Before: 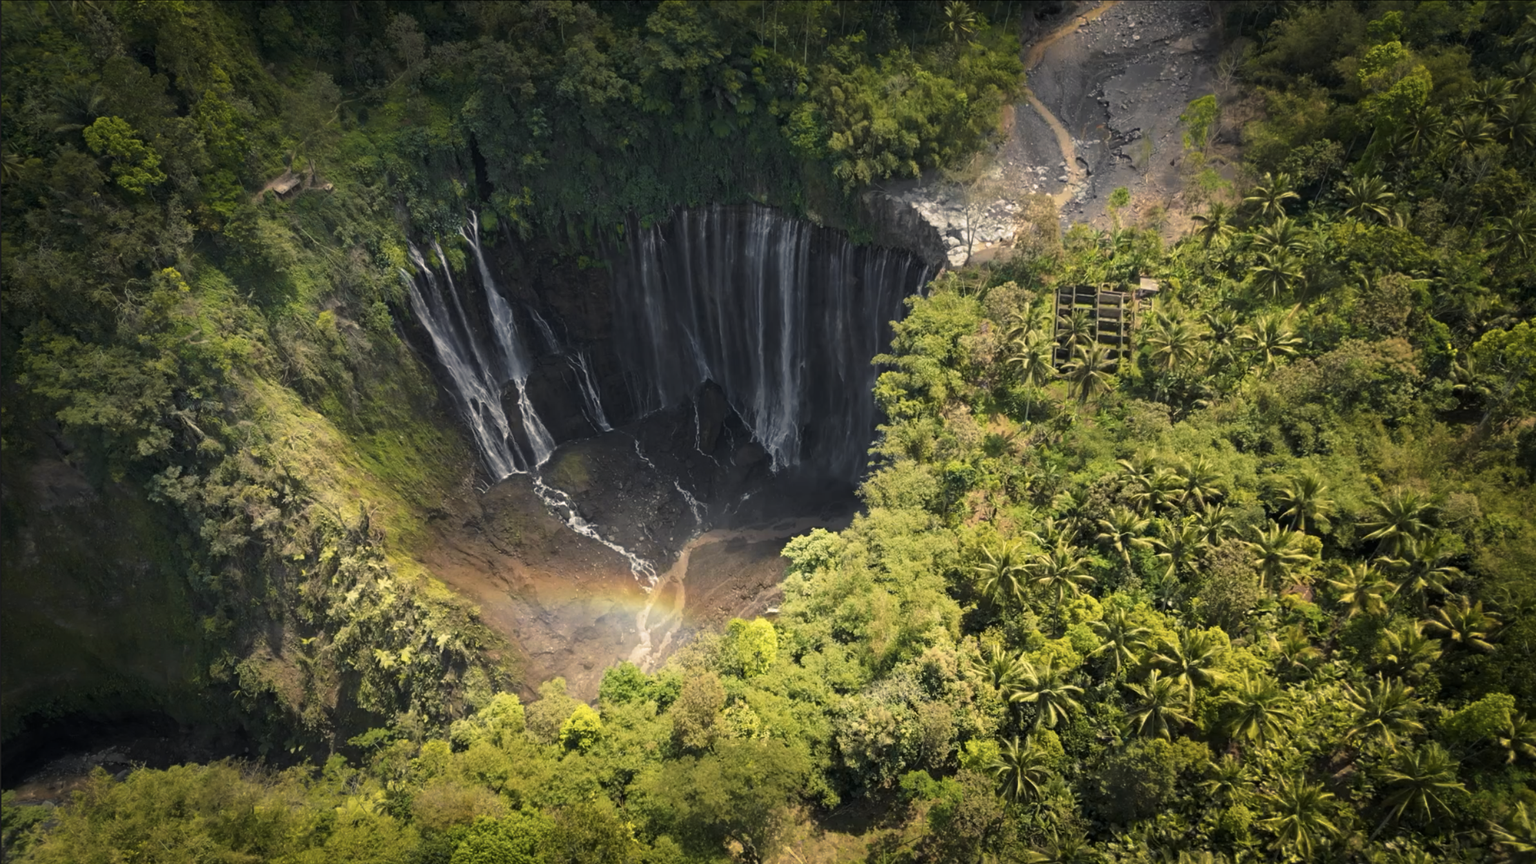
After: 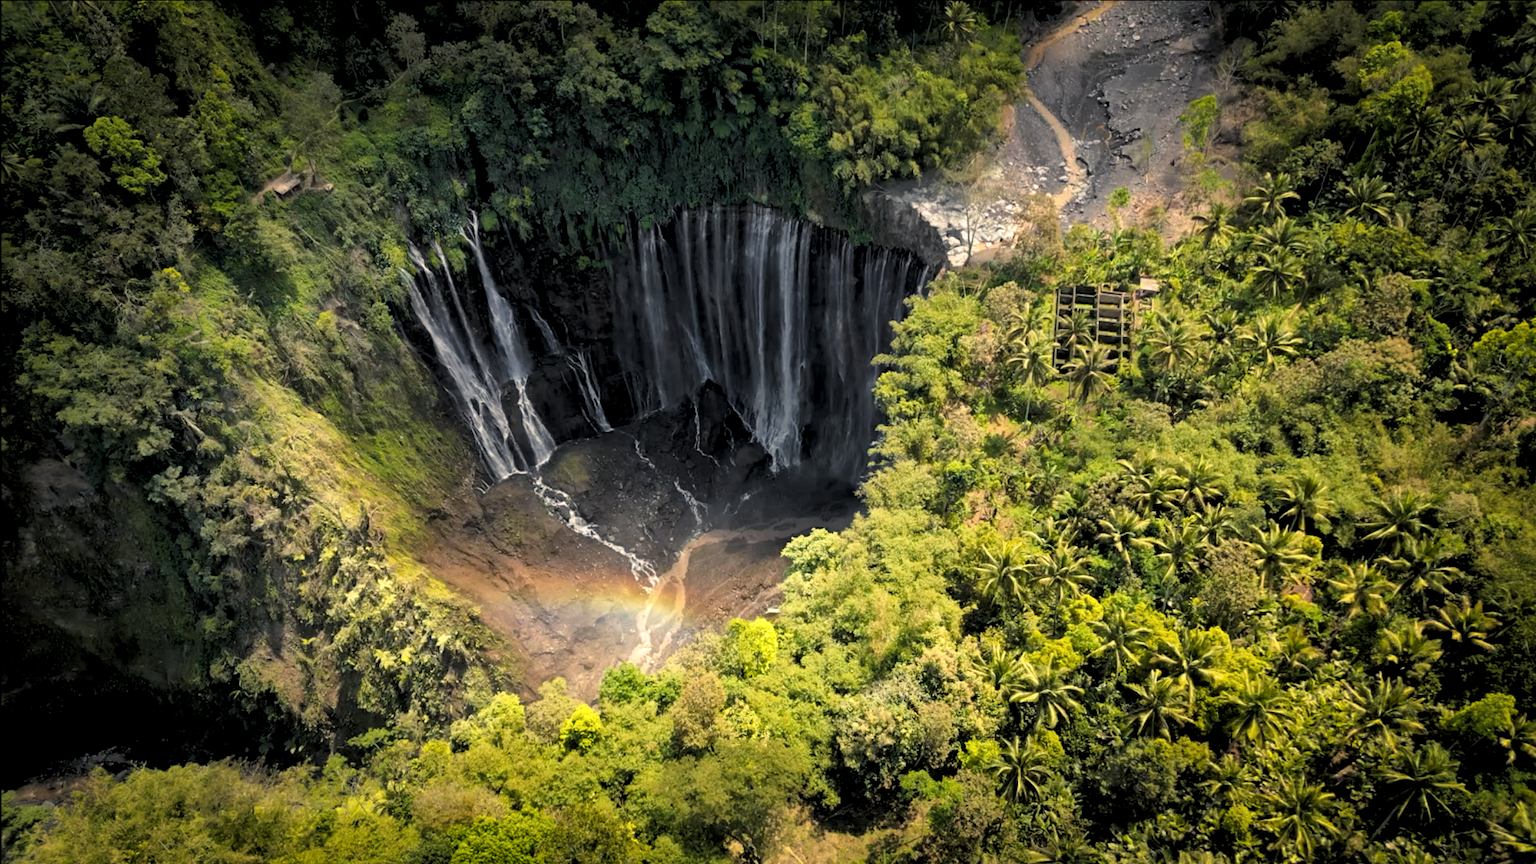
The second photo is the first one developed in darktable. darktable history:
rgb levels: levels [[0.013, 0.434, 0.89], [0, 0.5, 1], [0, 0.5, 1]]
local contrast: mode bilateral grid, contrast 20, coarseness 50, detail 132%, midtone range 0.2
